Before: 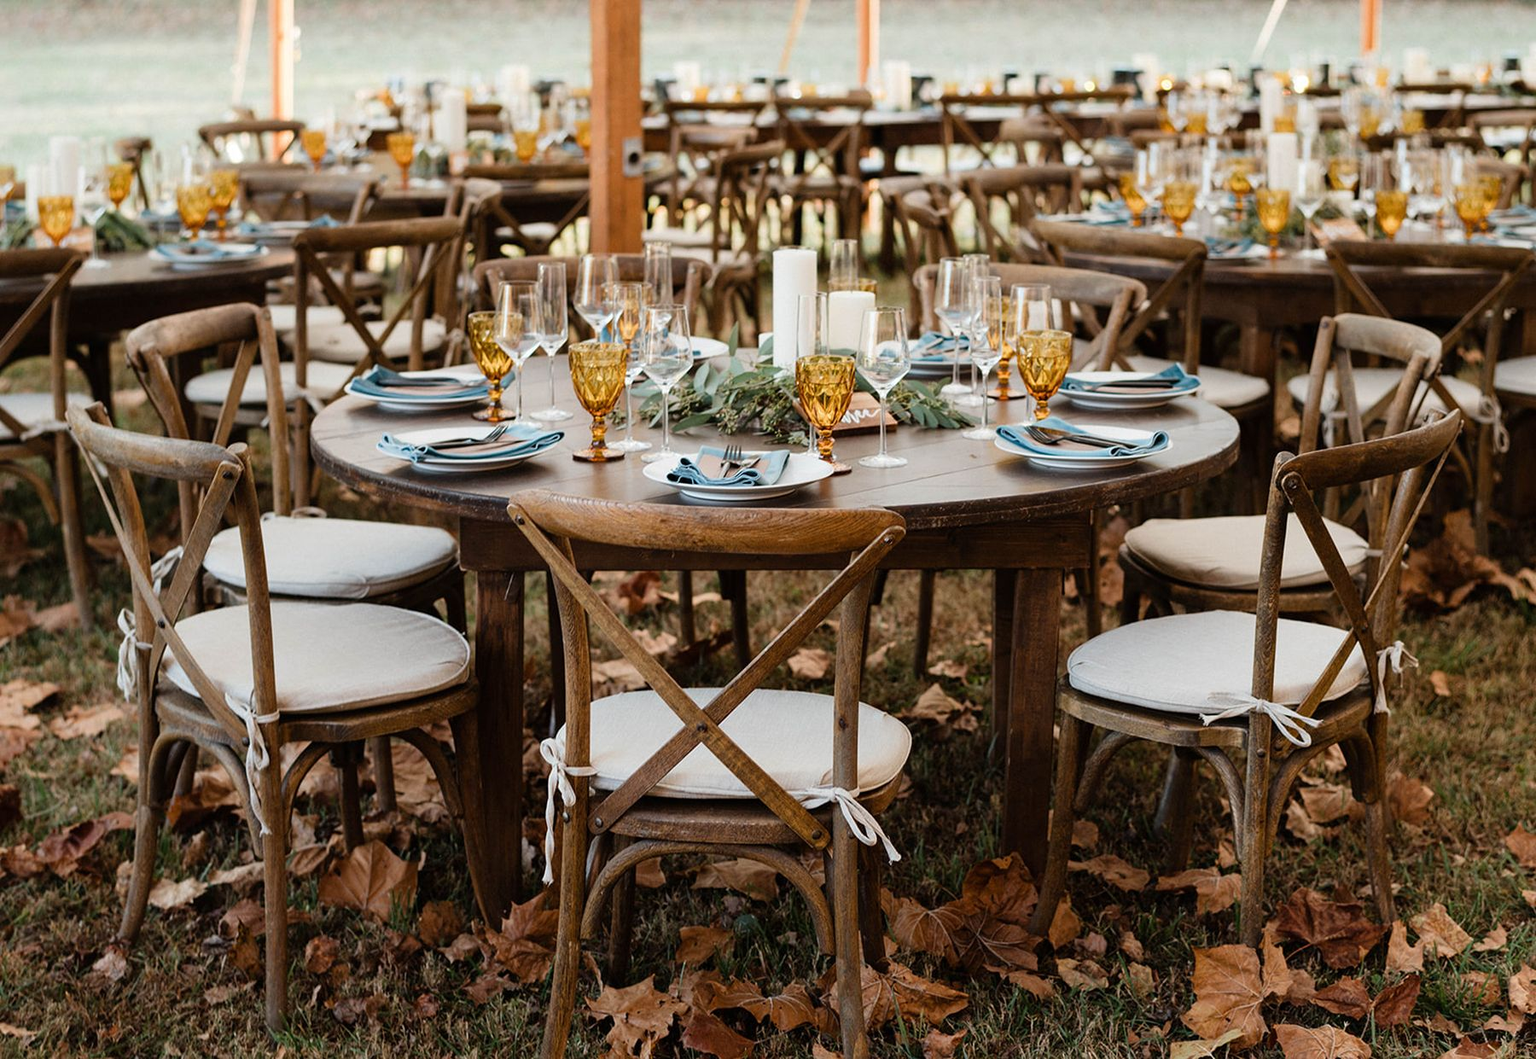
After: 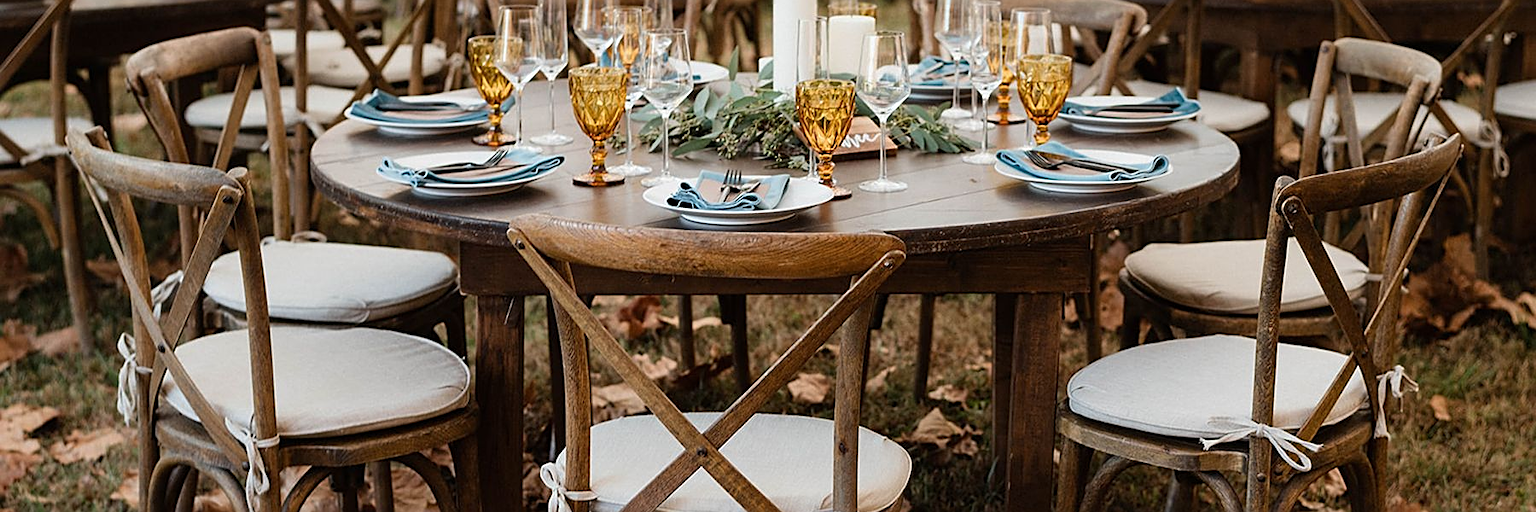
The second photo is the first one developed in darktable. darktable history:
crop and rotate: top 26.056%, bottom 25.543%
sharpen: on, module defaults
